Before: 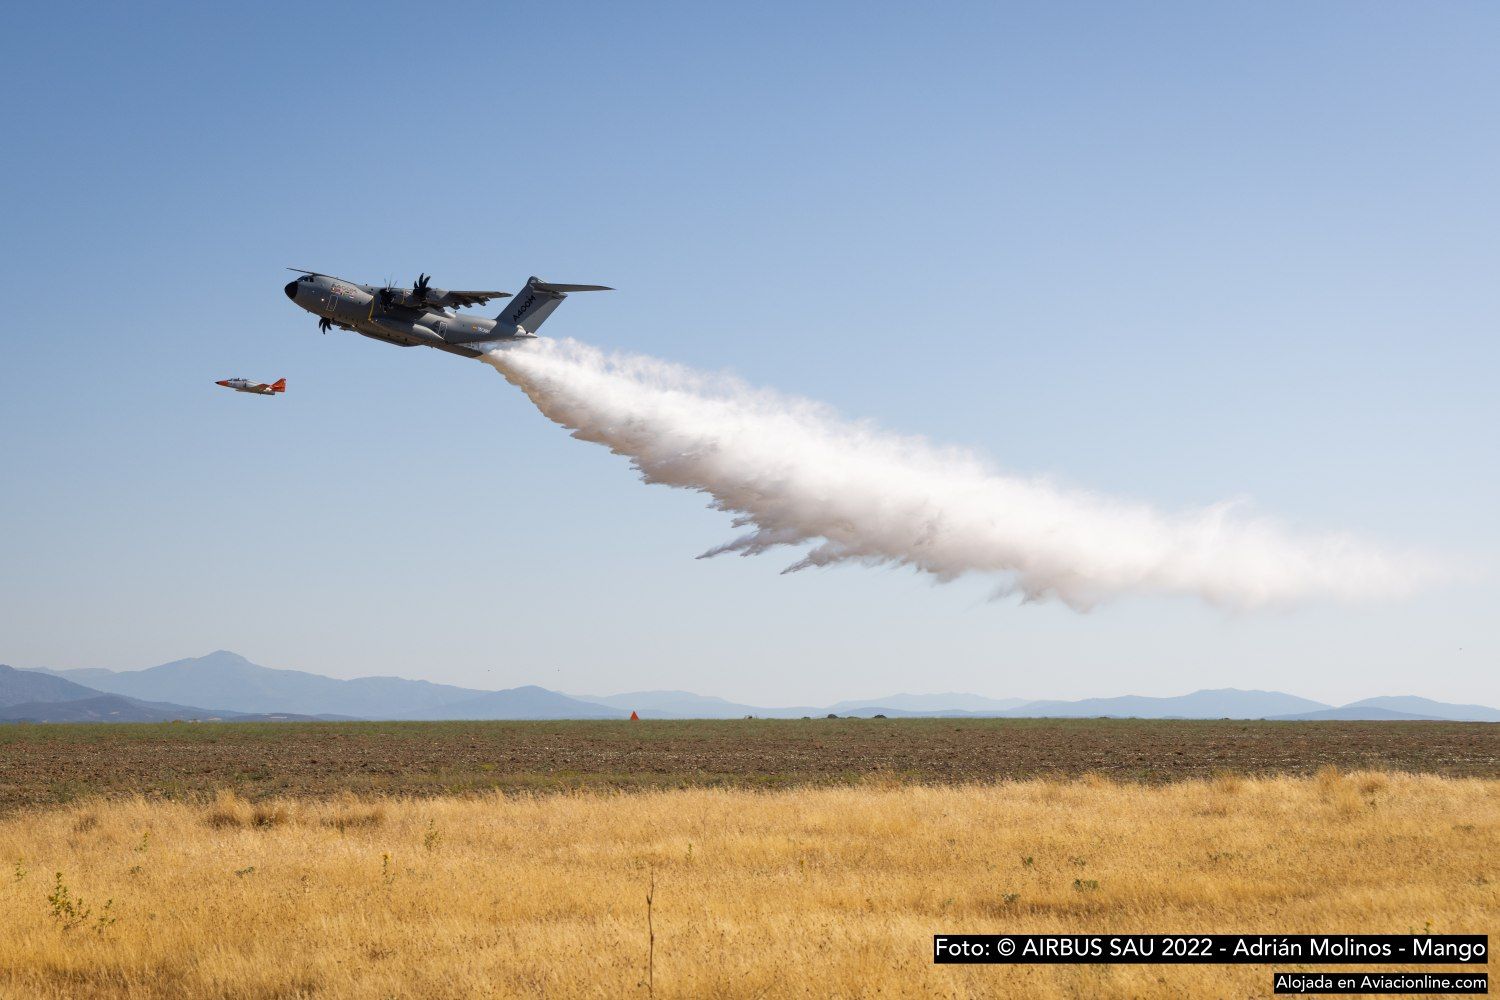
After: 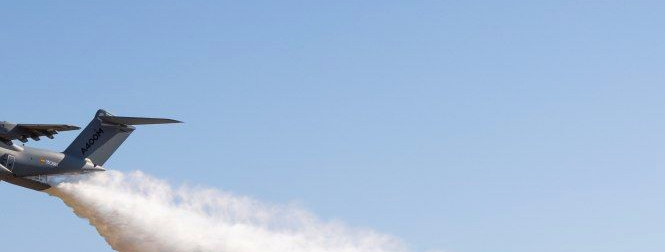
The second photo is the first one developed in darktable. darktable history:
velvia: on, module defaults
crop: left 28.861%, top 16.796%, right 26.756%, bottom 57.931%
